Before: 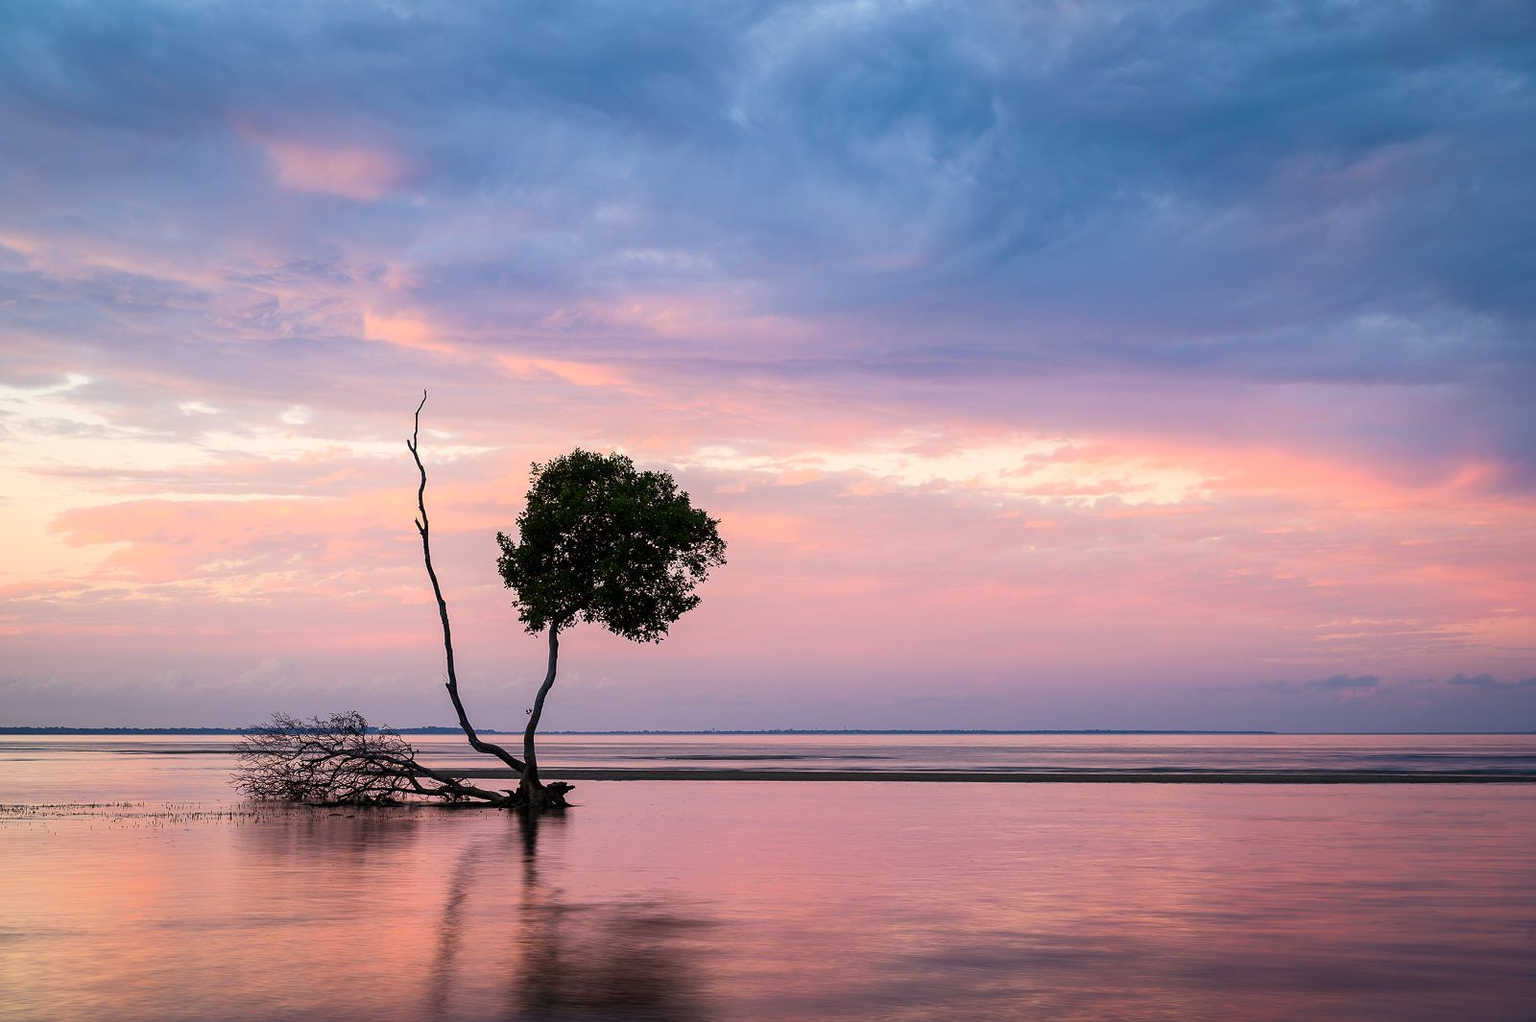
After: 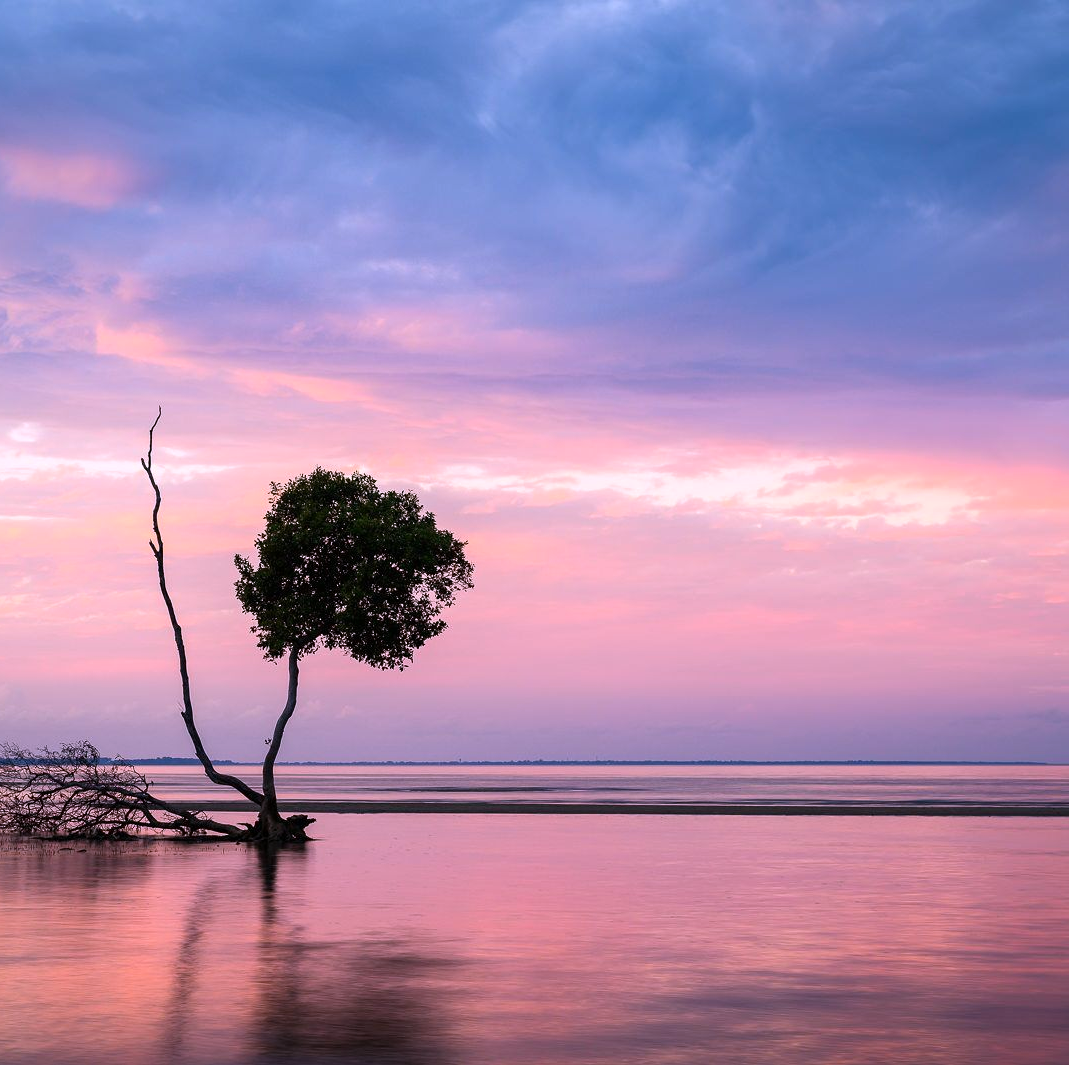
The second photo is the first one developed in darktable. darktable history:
local contrast: mode bilateral grid, contrast 20, coarseness 50, detail 102%, midtone range 0.2
white balance: red 1.066, blue 1.119
crop and rotate: left 17.732%, right 15.423%
